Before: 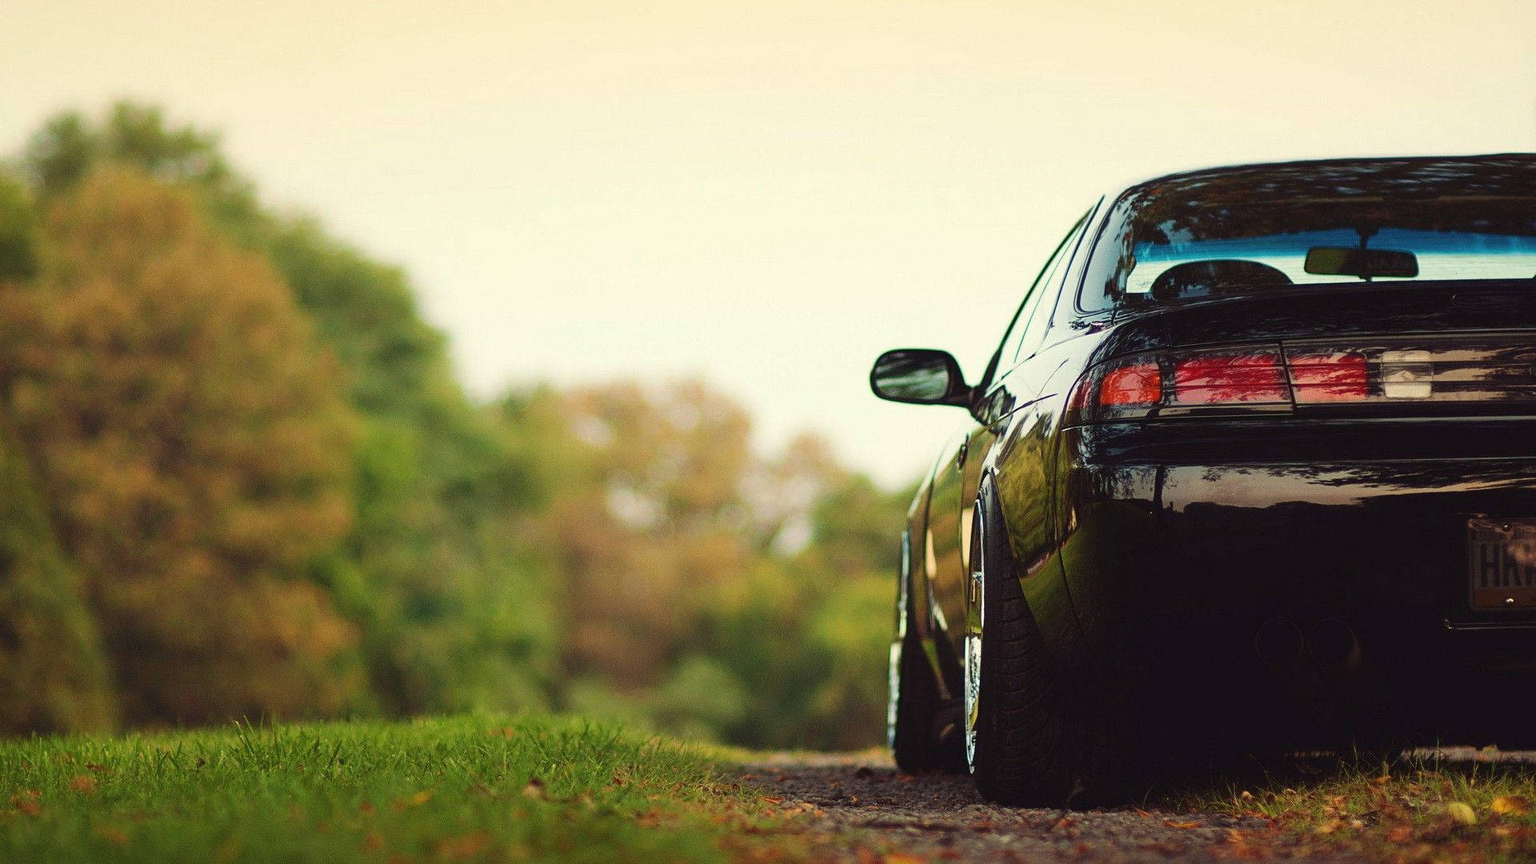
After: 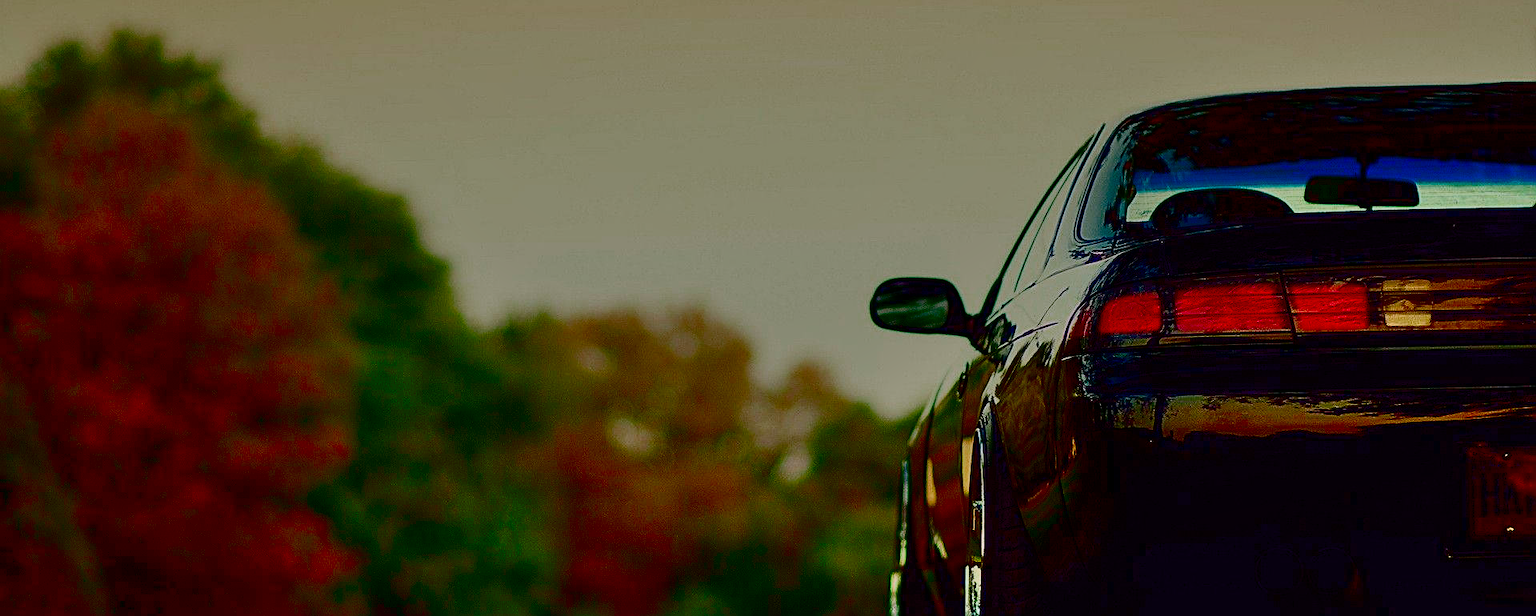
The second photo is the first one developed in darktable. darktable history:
contrast brightness saturation: brightness -0.996, saturation 0.998
filmic rgb: black relative exposure -7.65 EV, white relative exposure 4.56 EV, hardness 3.61
crop and rotate: top 8.301%, bottom 20.288%
color balance rgb: shadows lift › chroma 2.064%, shadows lift › hue 247.61°, perceptual saturation grading › global saturation 20%, perceptual saturation grading › highlights -48.977%, perceptual saturation grading › shadows 25.808%
shadows and highlights: soften with gaussian
sharpen: amount 0.497
color zones: curves: ch0 [(0, 0.425) (0.143, 0.422) (0.286, 0.42) (0.429, 0.419) (0.571, 0.419) (0.714, 0.42) (0.857, 0.422) (1, 0.425)]
